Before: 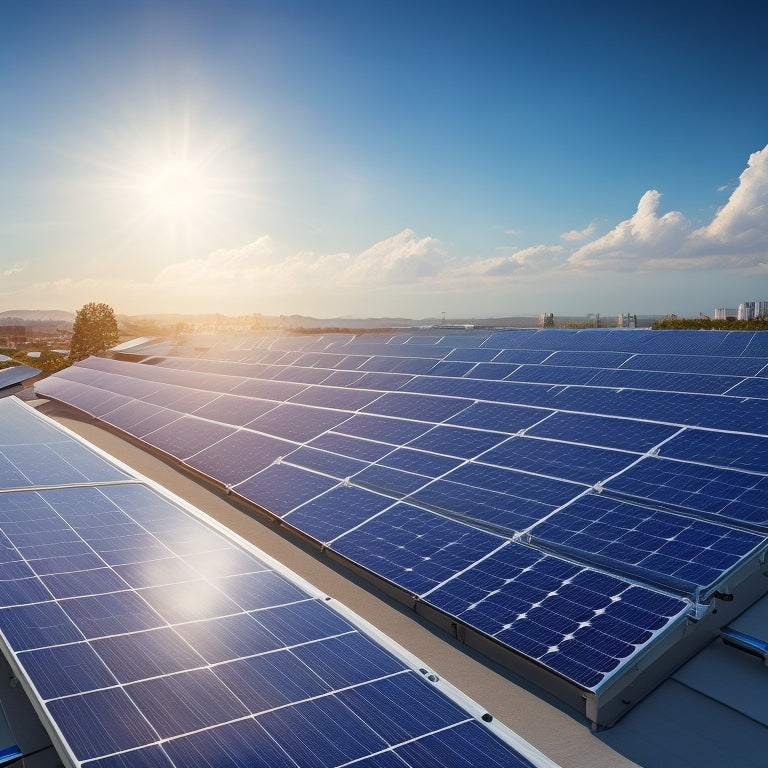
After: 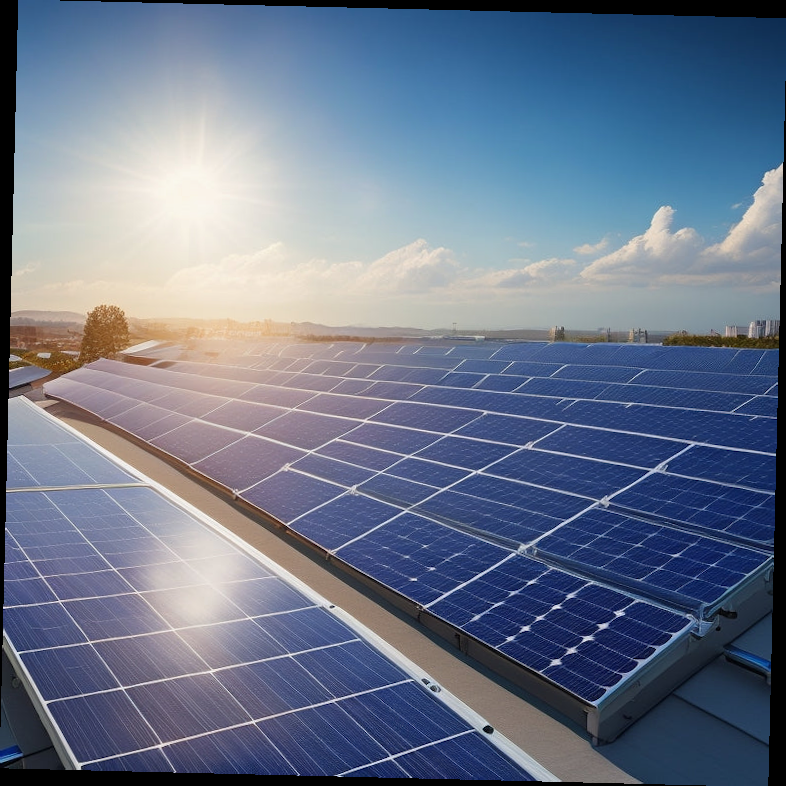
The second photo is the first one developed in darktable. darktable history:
exposure: exposure -0.063 EV, compensate highlight preservation false
crop and rotate: angle -1.4°
